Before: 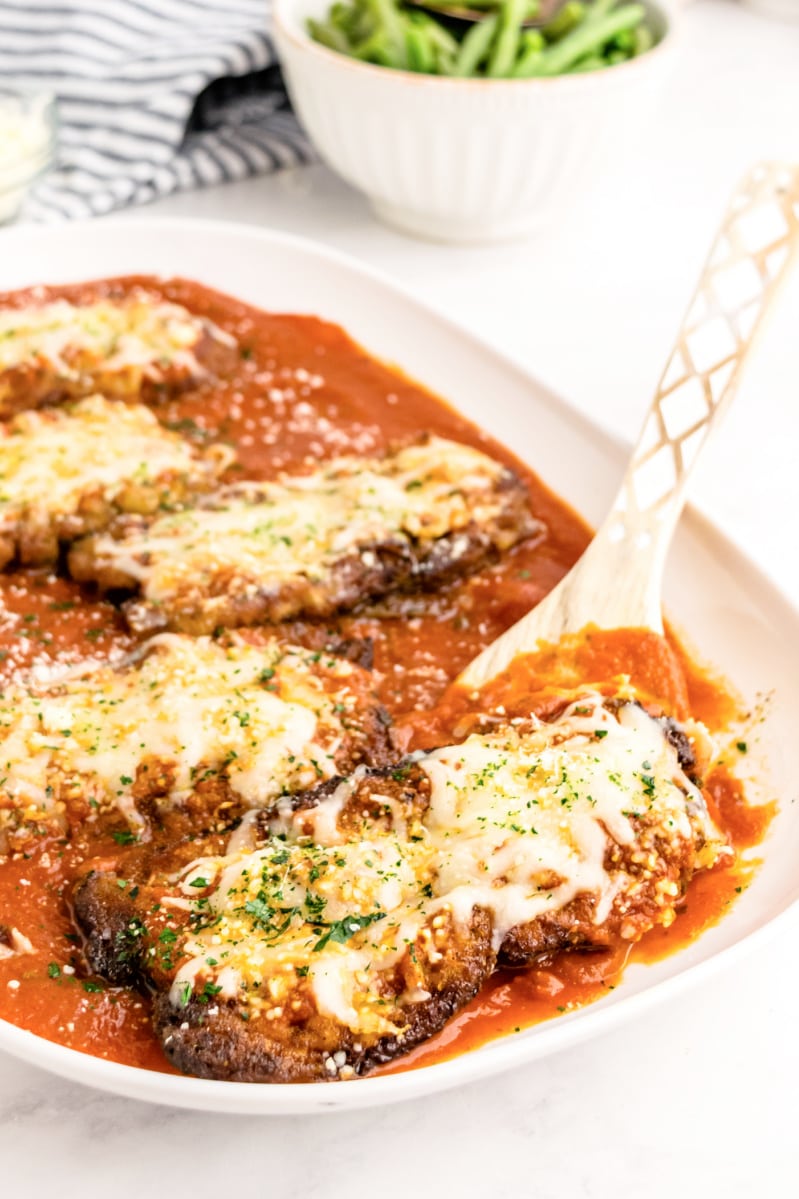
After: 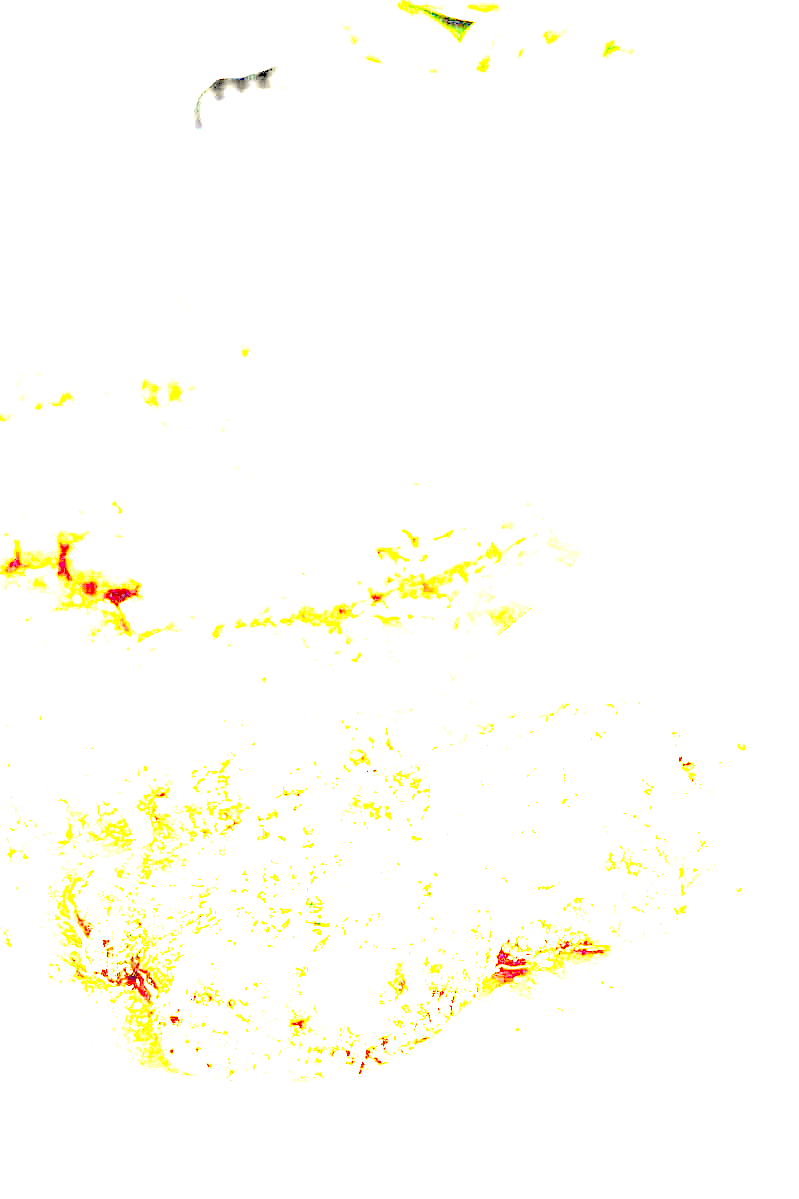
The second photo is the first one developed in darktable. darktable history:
exposure: exposure 8 EV, compensate highlight preservation false
white balance: red 1.08, blue 0.791
